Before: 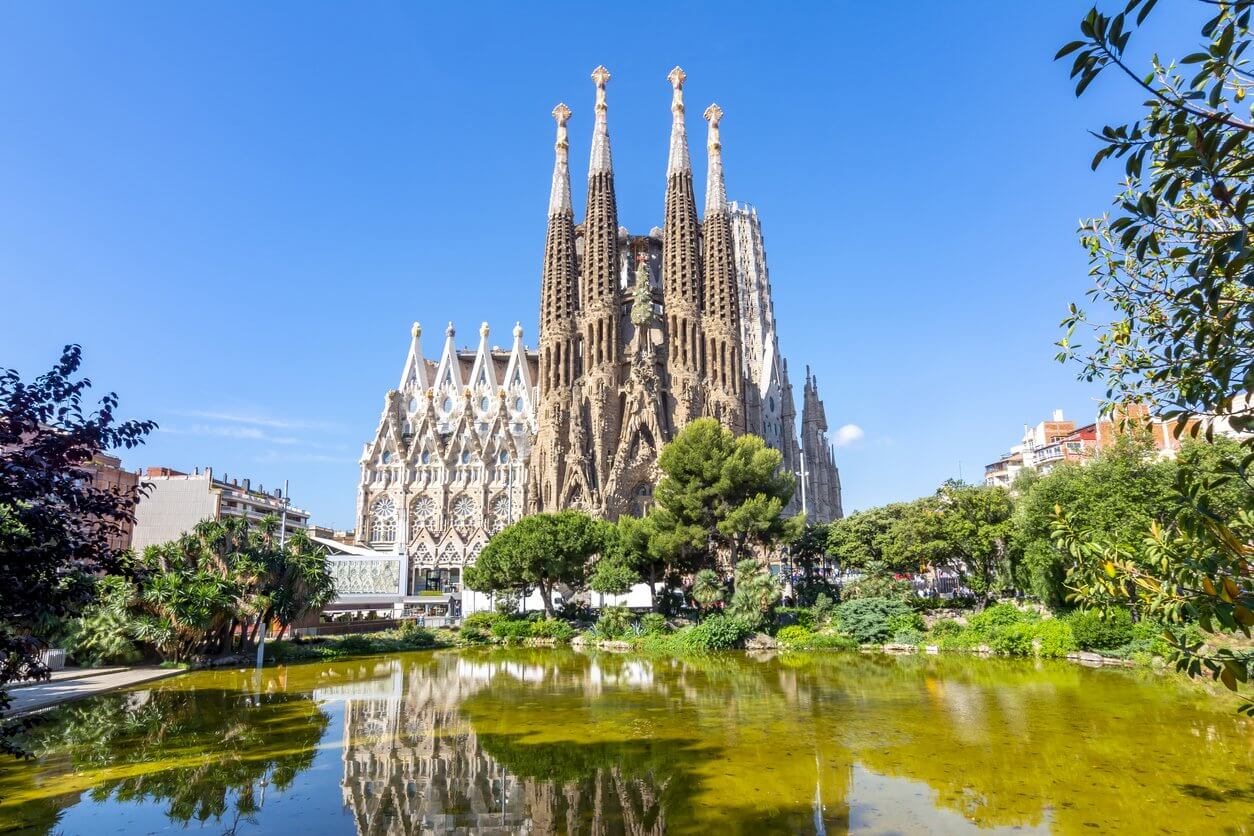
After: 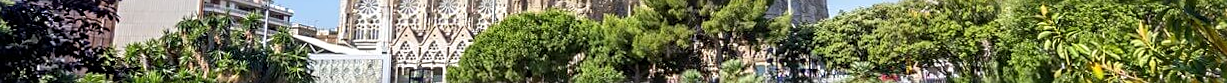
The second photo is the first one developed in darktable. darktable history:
sharpen: on, module defaults
crop and rotate: top 59.084%, bottom 30.916%
rotate and perspective: rotation 0.226°, lens shift (vertical) -0.042, crop left 0.023, crop right 0.982, crop top 0.006, crop bottom 0.994
